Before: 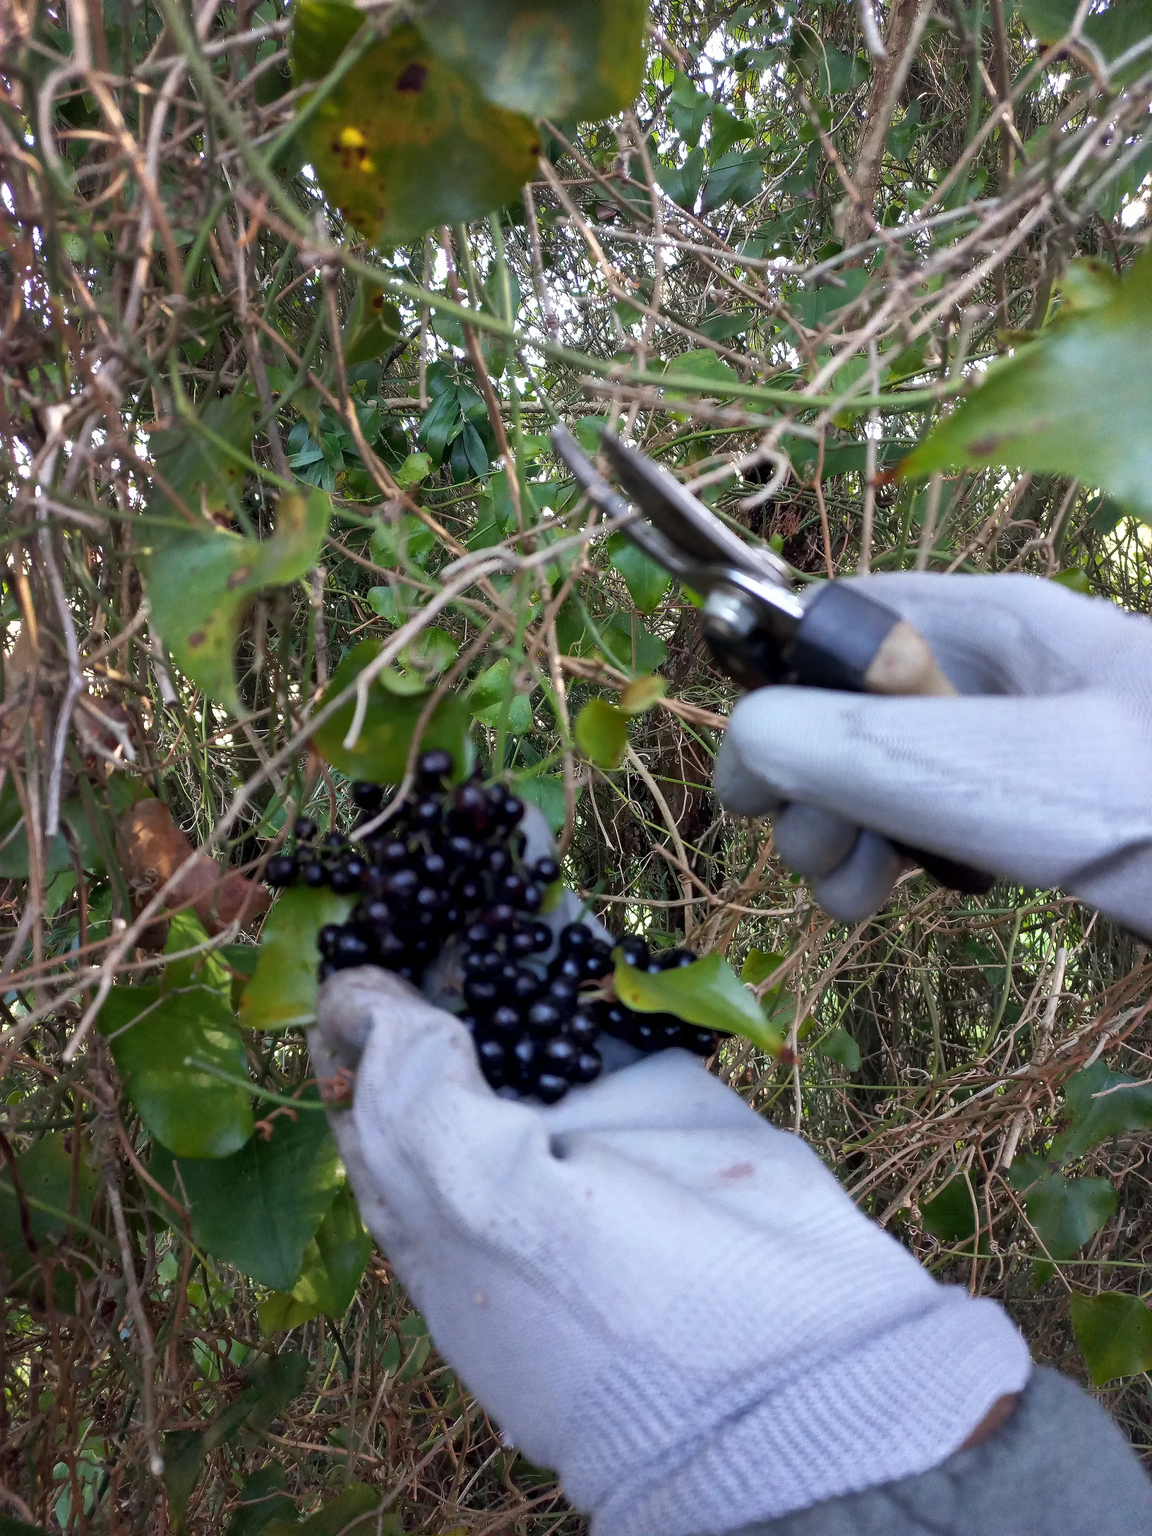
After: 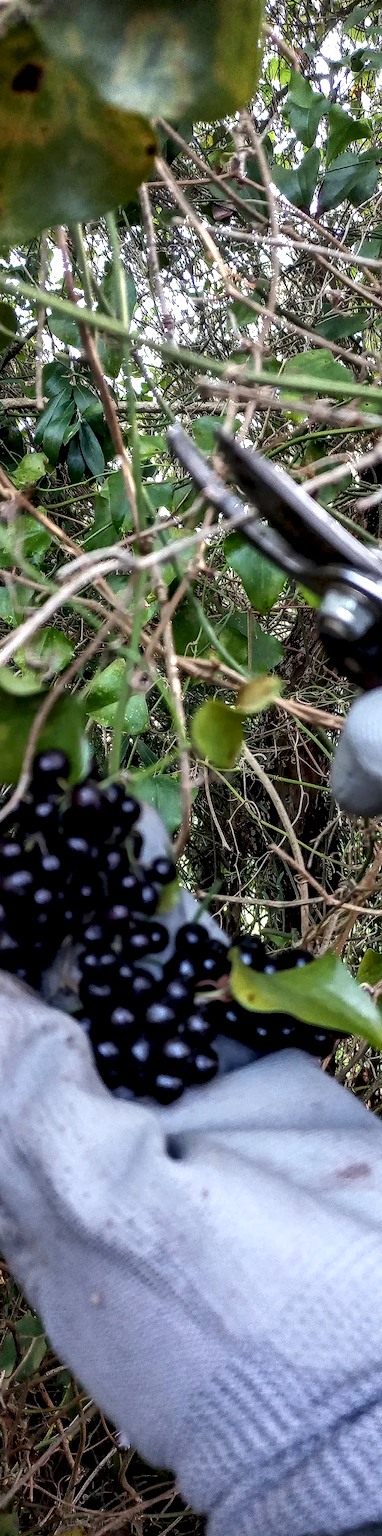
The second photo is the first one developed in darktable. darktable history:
exposure: exposure -0.064 EV, compensate highlight preservation false
crop: left 33.36%, right 33.36%
local contrast: highlights 19%, detail 186%
